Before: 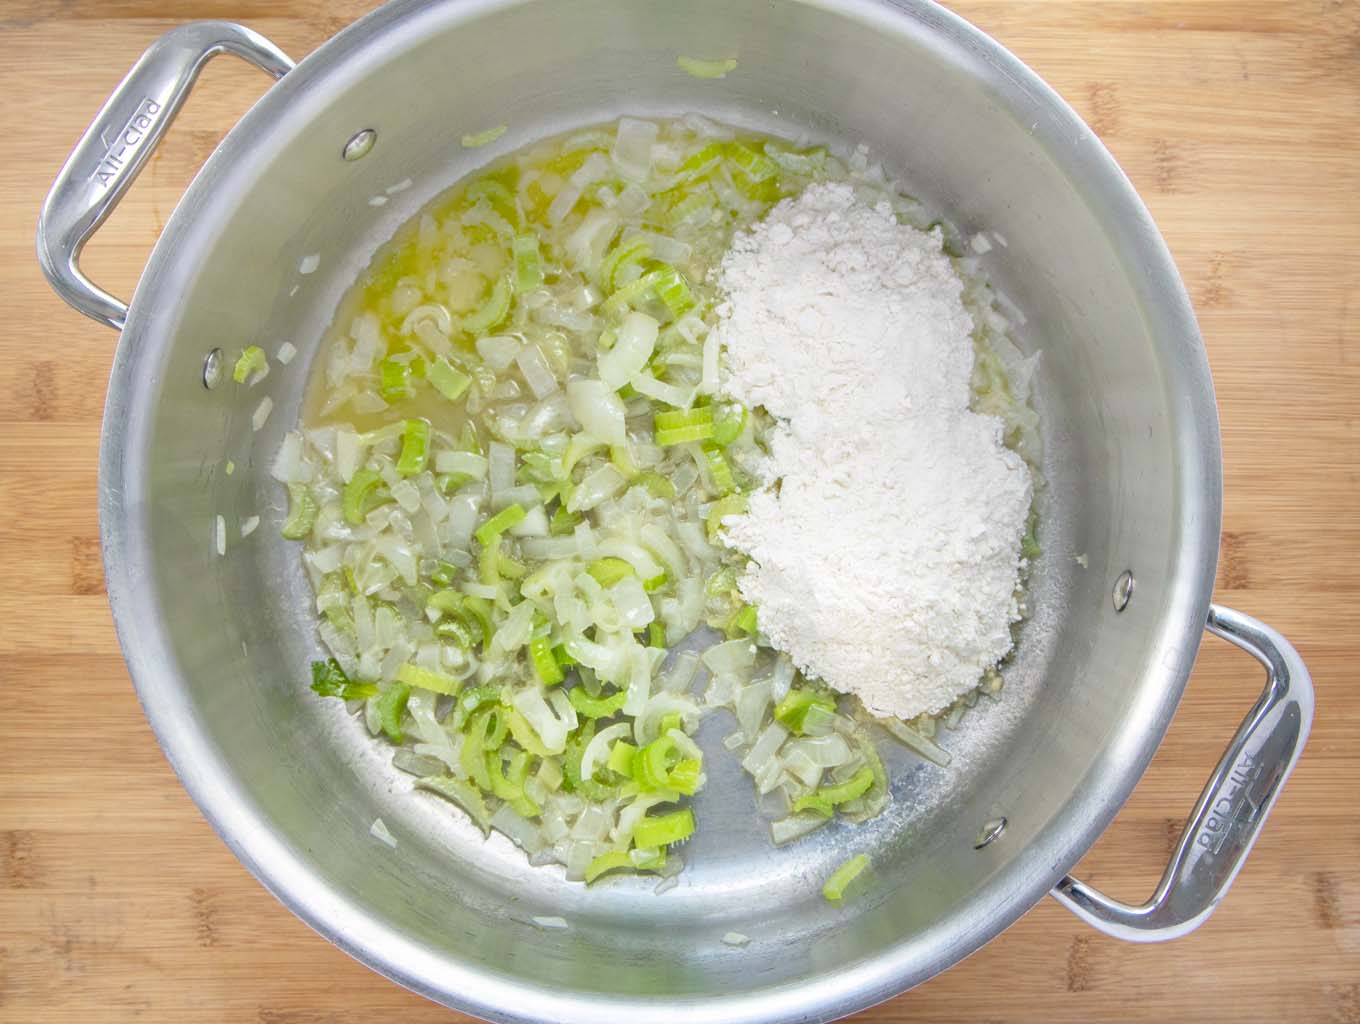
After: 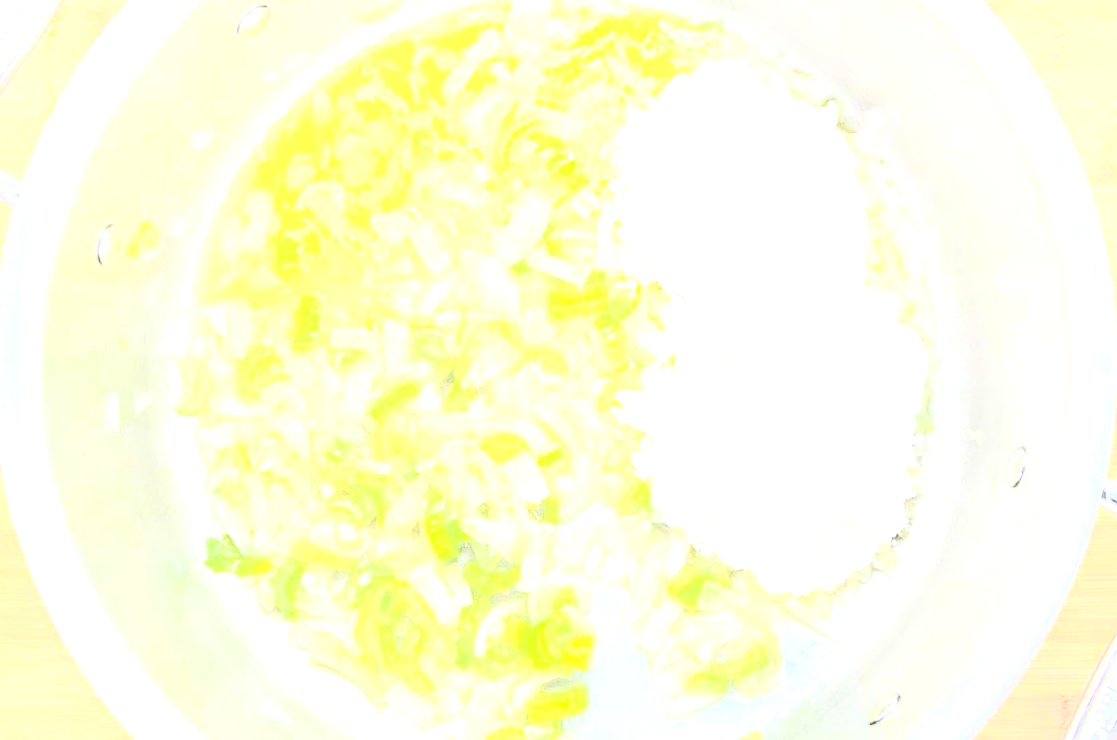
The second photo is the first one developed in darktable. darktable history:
crop: left 7.856%, top 12.204%, right 9.943%, bottom 15.443%
tone equalizer: edges refinement/feathering 500, mask exposure compensation -1.57 EV, preserve details guided filter
contrast brightness saturation: contrast 0.416, brightness 0.547, saturation -0.19
exposure: black level correction 0, exposure 1.99 EV, compensate exposure bias true, compensate highlight preservation false
